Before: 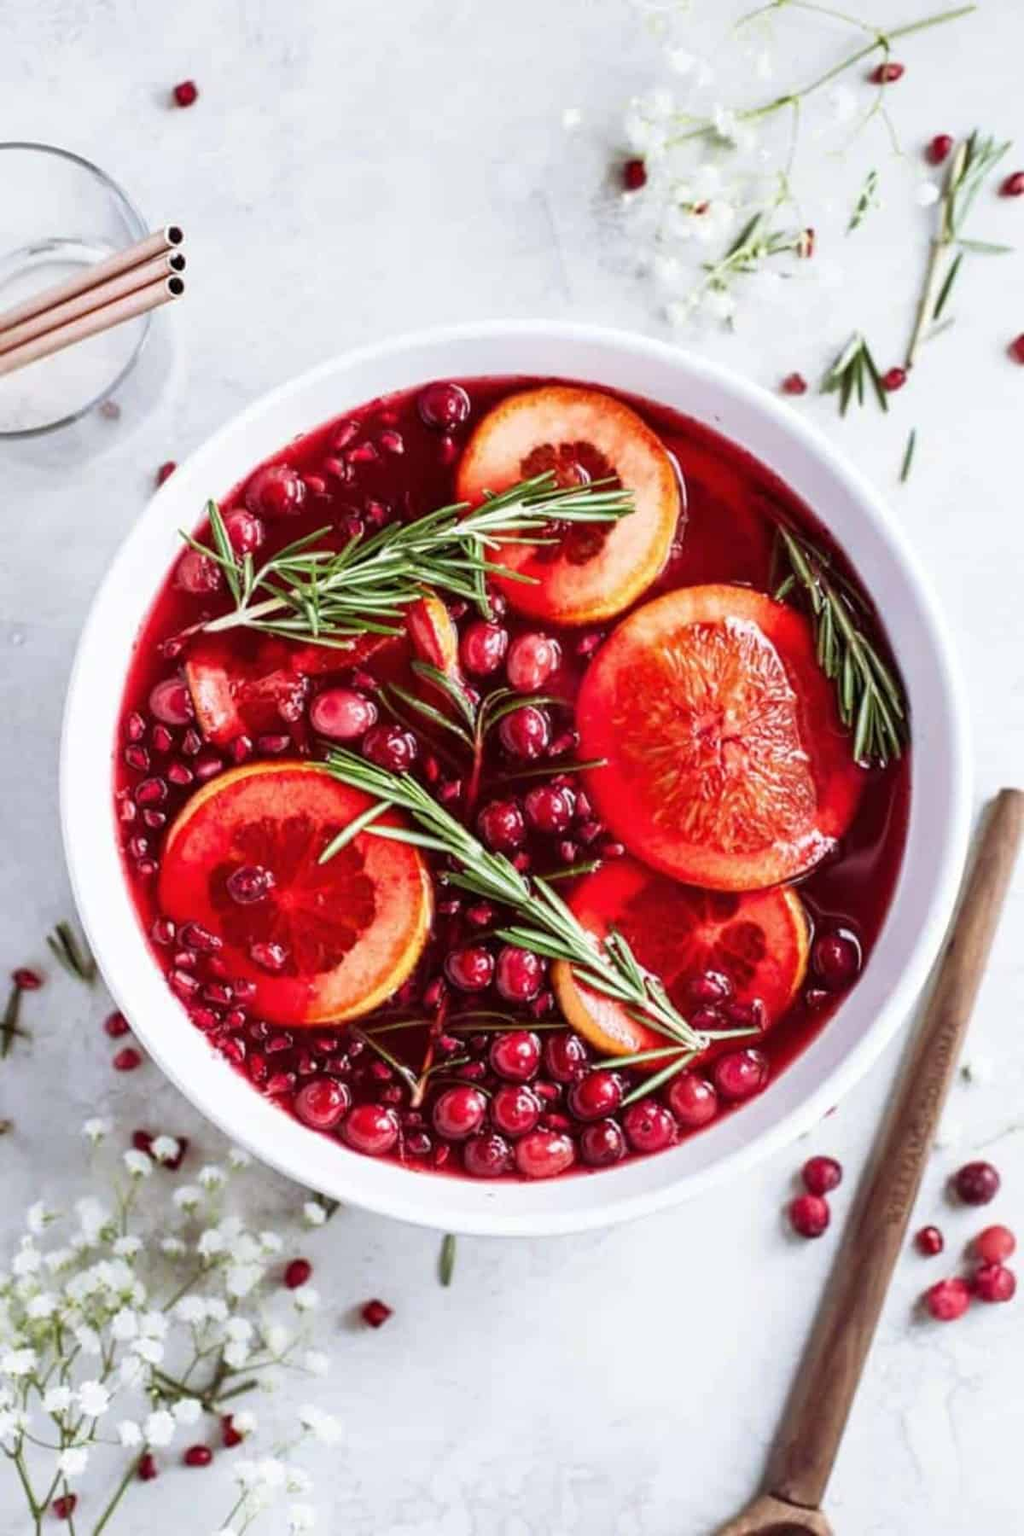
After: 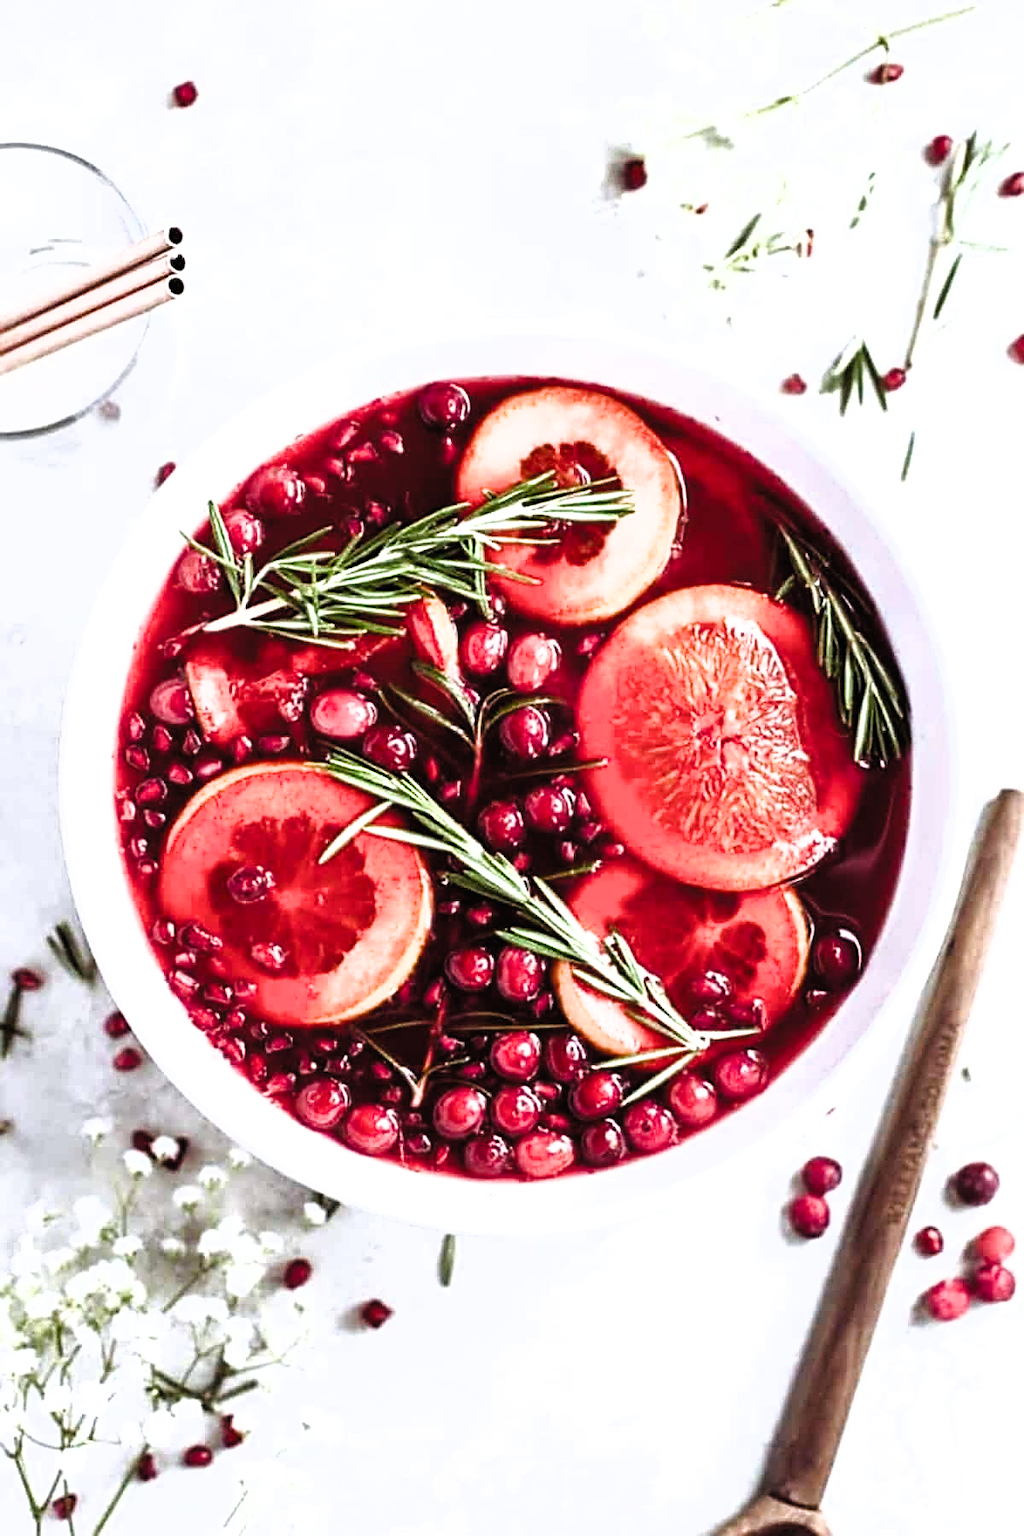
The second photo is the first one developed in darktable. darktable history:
sharpen: on, module defaults
filmic rgb: black relative exposure -8.21 EV, white relative exposure 2.24 EV, hardness 7.1, latitude 85%, contrast 1.703, highlights saturation mix -4.08%, shadows ↔ highlights balance -1.85%
color balance rgb: global offset › luminance 1.976%, perceptual saturation grading › global saturation 25.139%, perceptual saturation grading › highlights -50.545%, perceptual saturation grading › shadows 30.595%, global vibrance 20%
